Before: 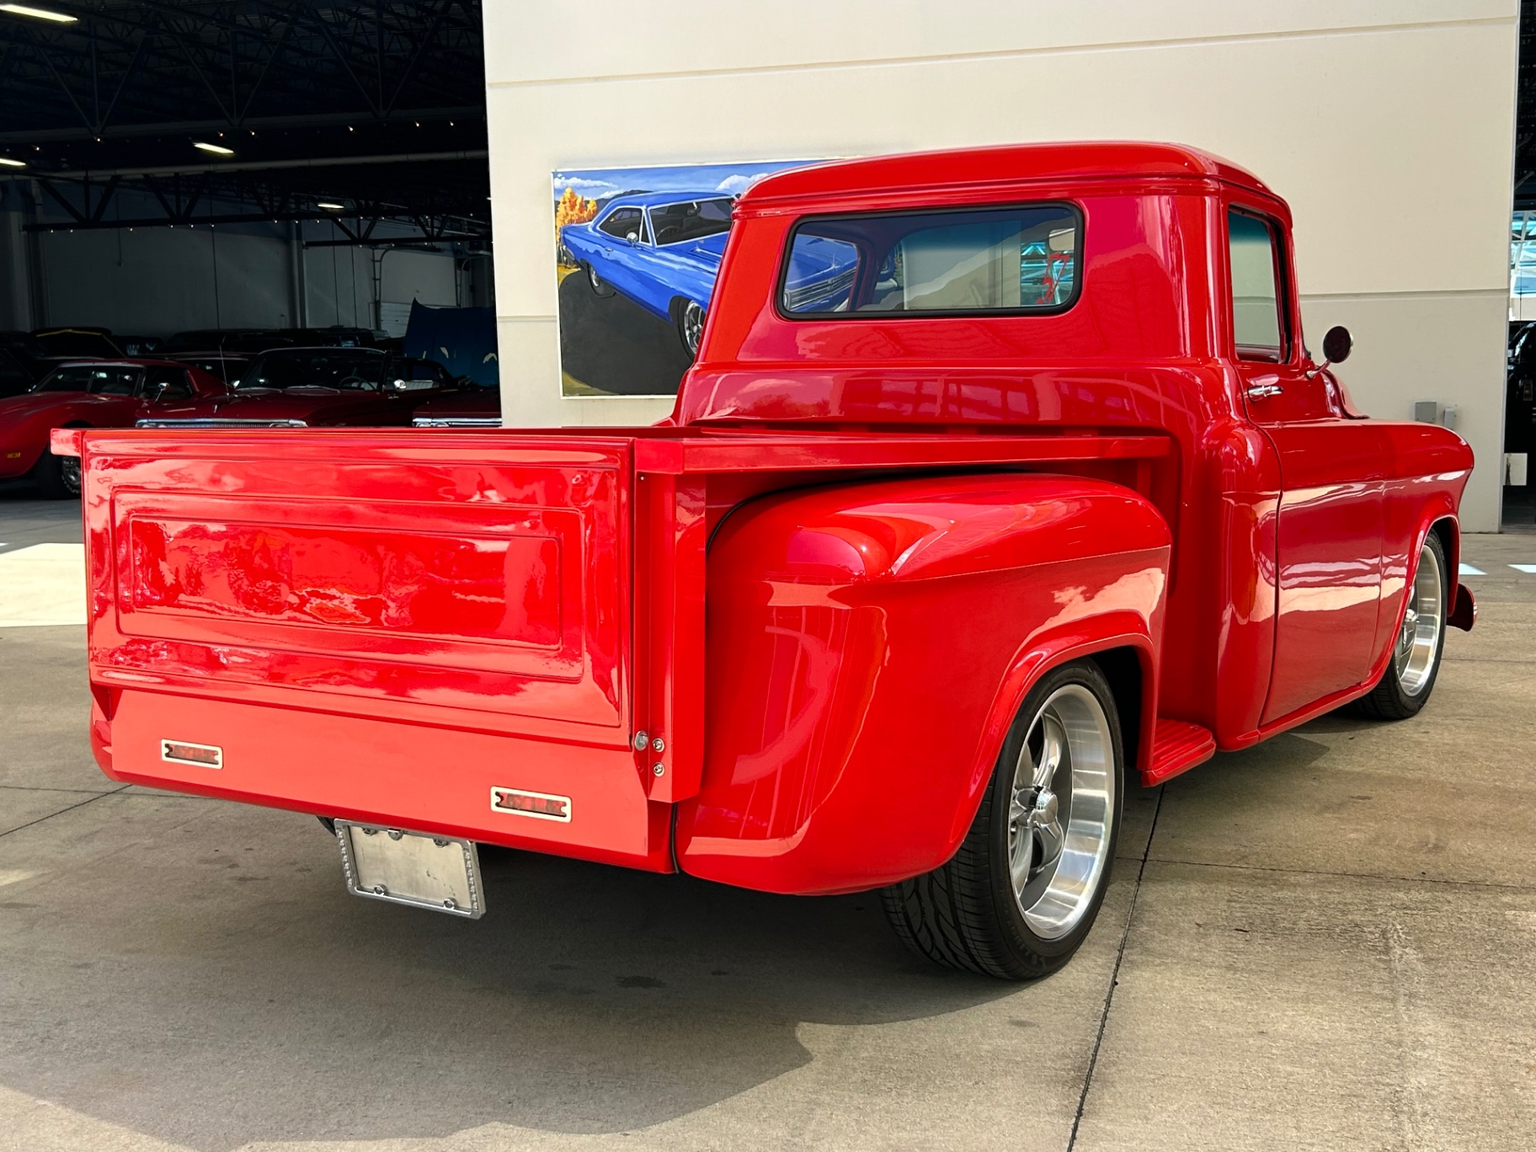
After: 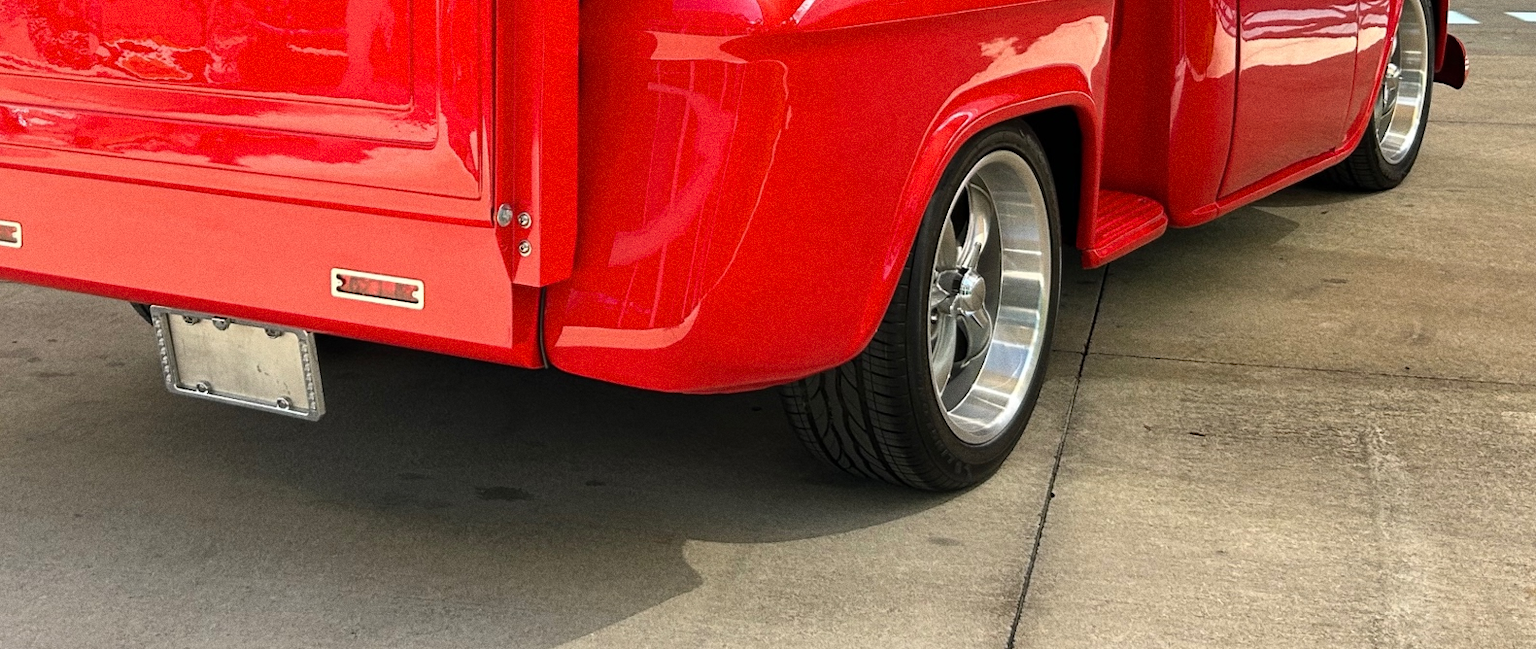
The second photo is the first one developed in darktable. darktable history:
crop and rotate: left 13.306%, top 48.129%, bottom 2.928%
grain: coarseness 0.09 ISO
